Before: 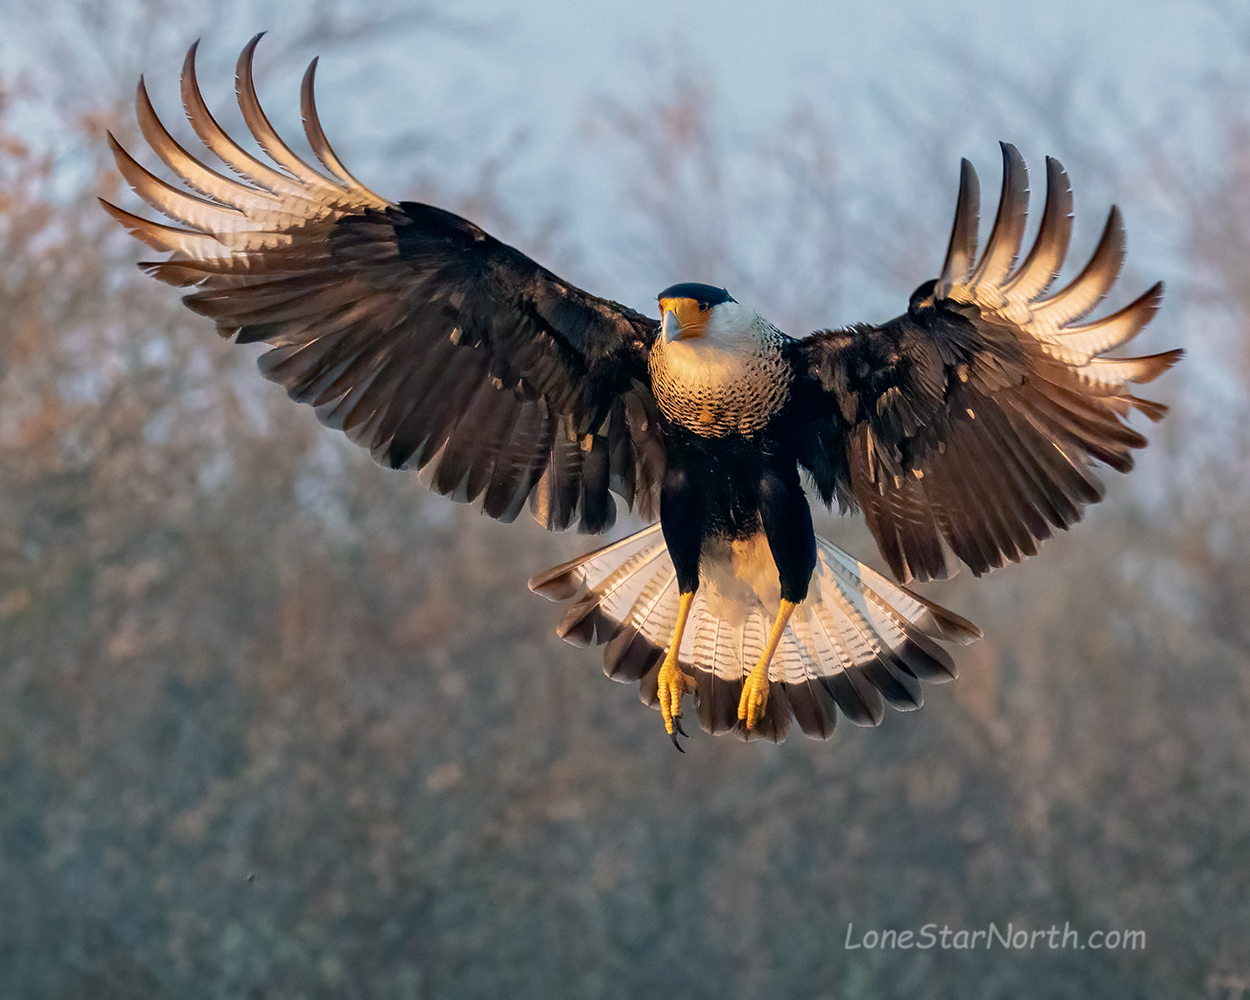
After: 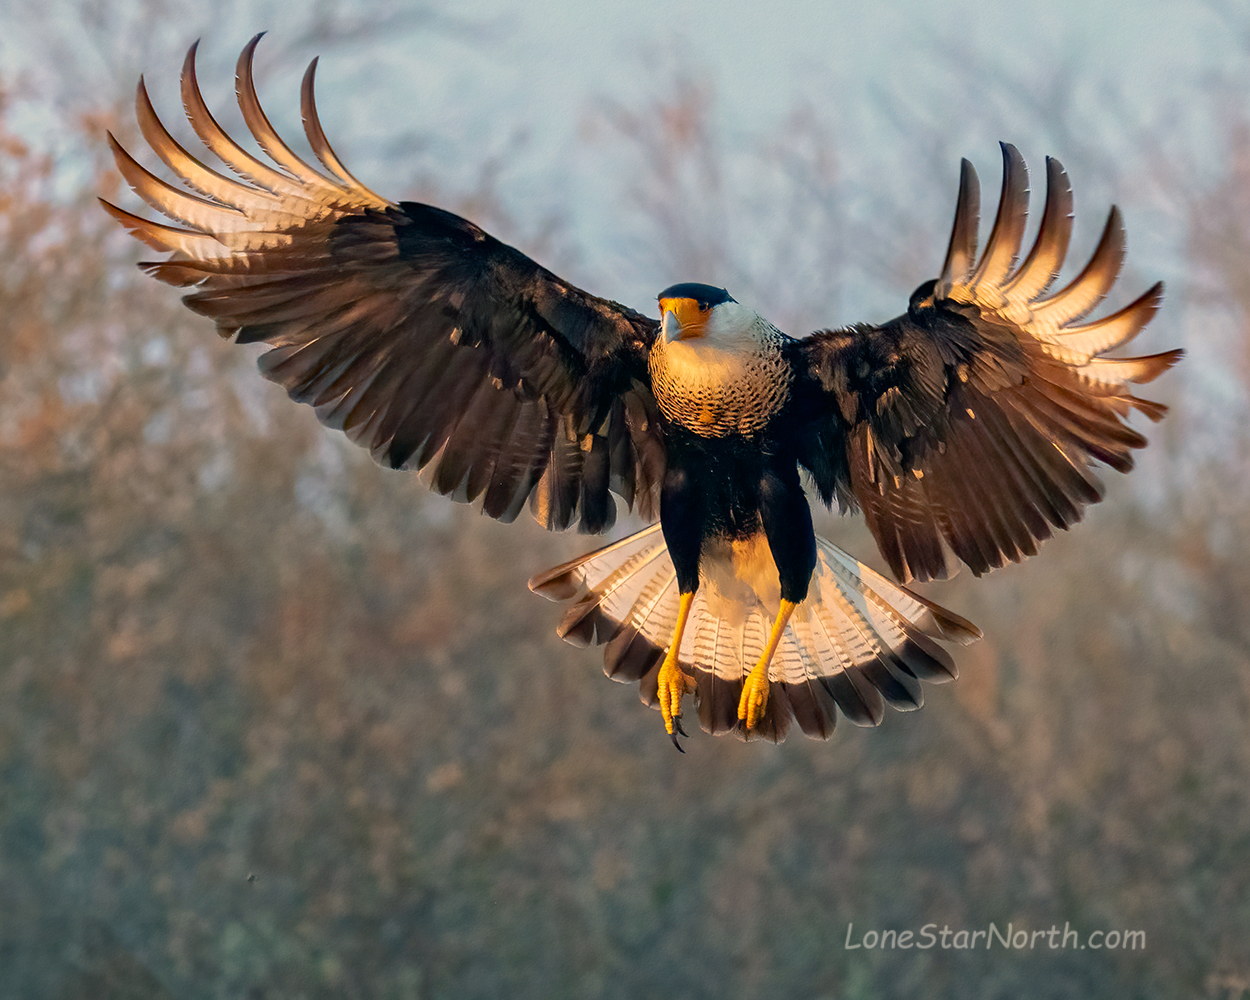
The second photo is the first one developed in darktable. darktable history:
contrast brightness saturation: saturation 0.18
color calibration: x 0.329, y 0.345, temperature 5633 K
